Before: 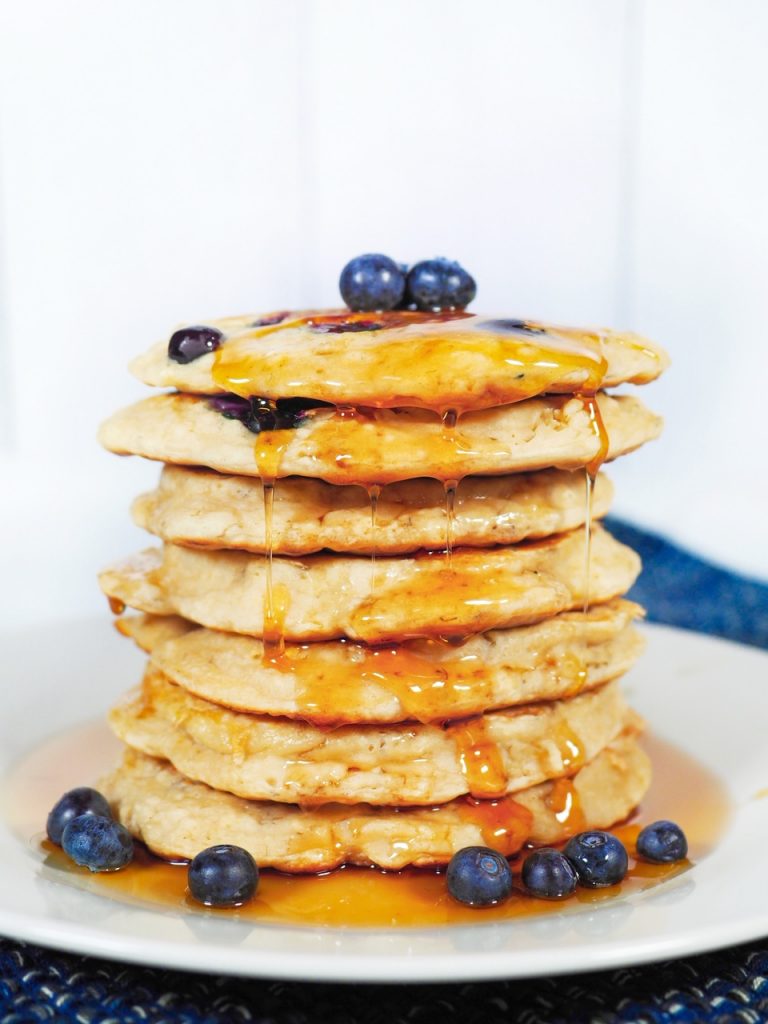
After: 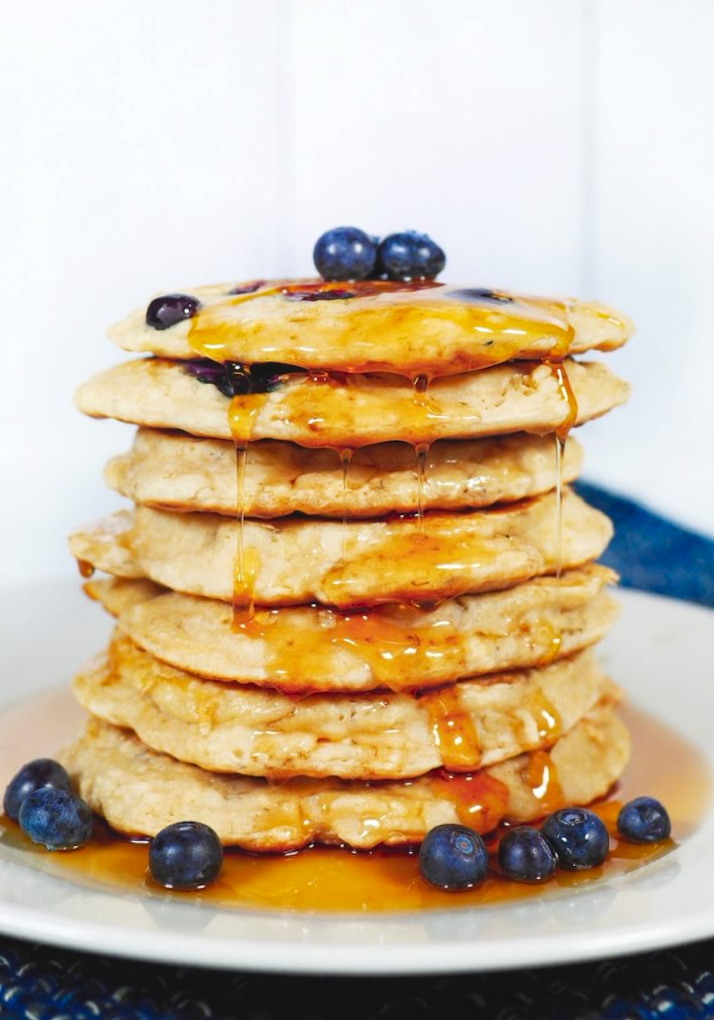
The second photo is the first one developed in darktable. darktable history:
contrast brightness saturation: contrast 0.07, brightness -0.14, saturation 0.11
rotate and perspective: rotation 0.215°, lens shift (vertical) -0.139, crop left 0.069, crop right 0.939, crop top 0.002, crop bottom 0.996
color balance: lift [1.007, 1, 1, 1], gamma [1.097, 1, 1, 1]
